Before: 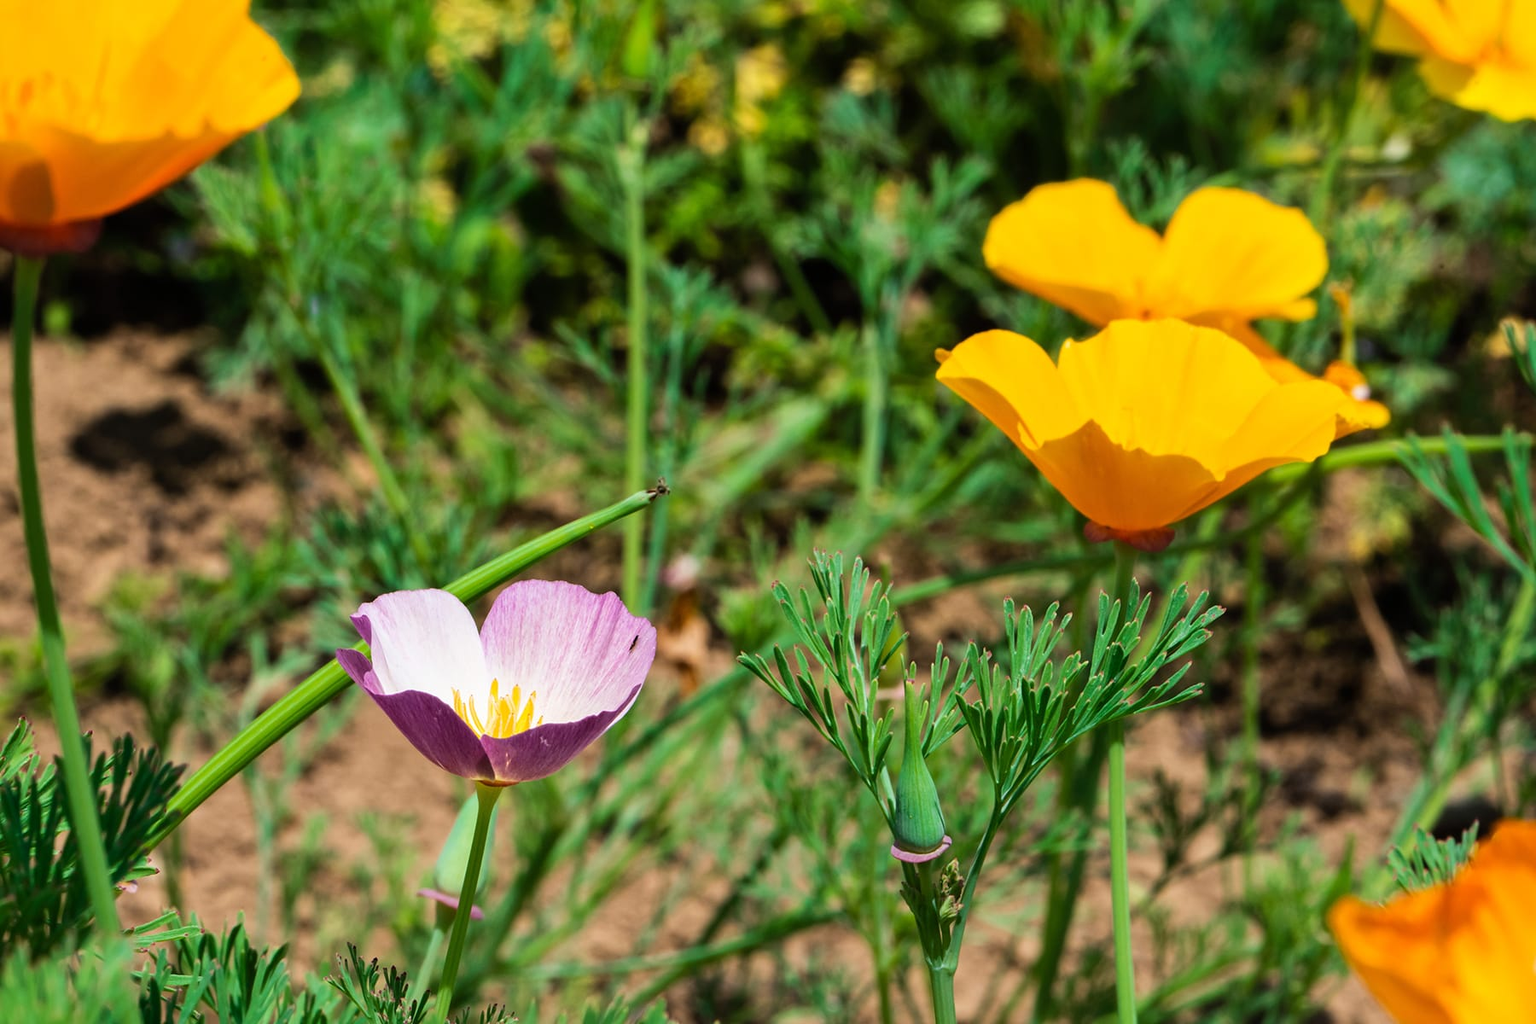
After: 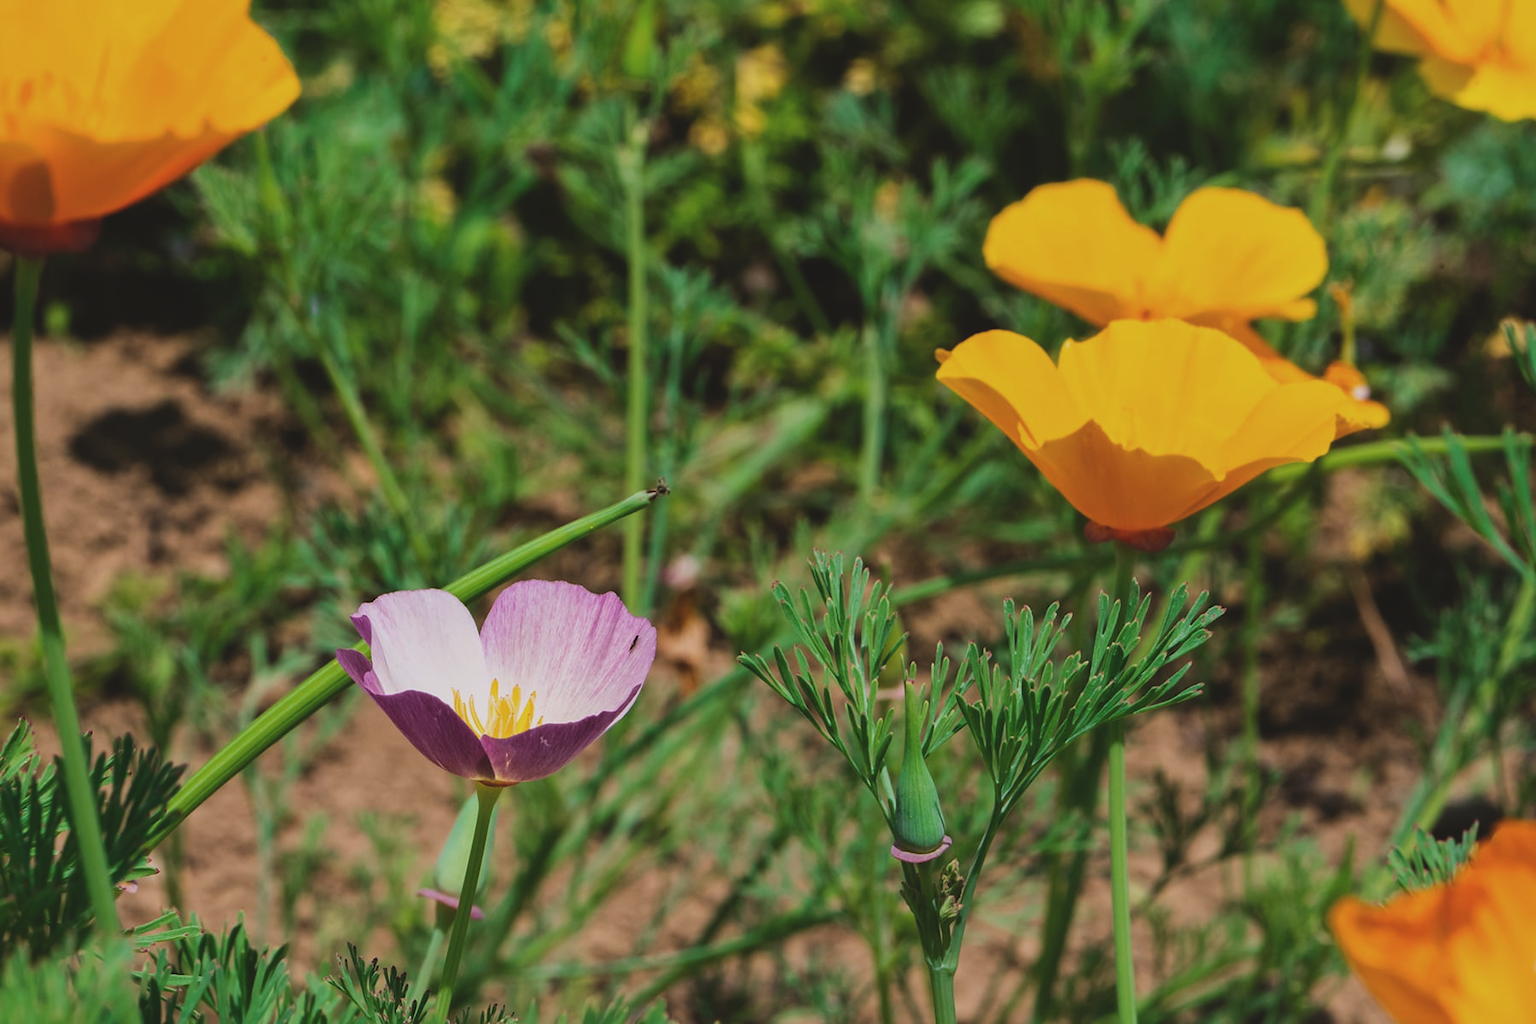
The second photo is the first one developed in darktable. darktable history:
exposure: black level correction -0.015, exposure -0.535 EV, compensate highlight preservation false
color correction: highlights a* 3.07, highlights b* -1.28, shadows a* -0.101, shadows b* 1.96, saturation 0.981
